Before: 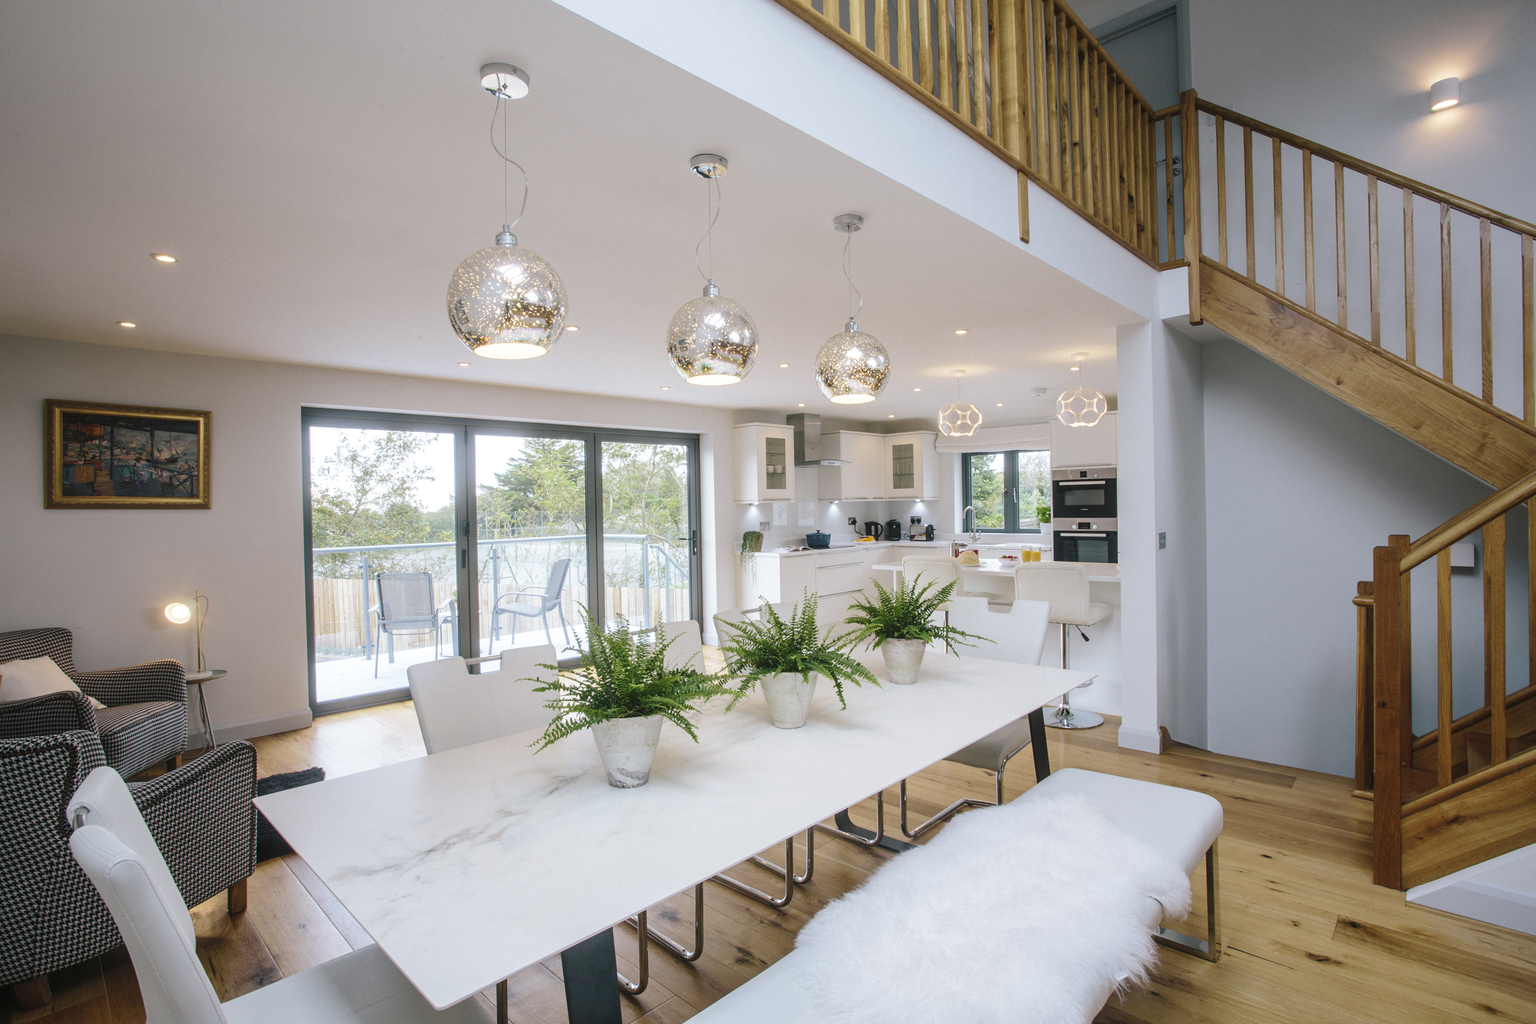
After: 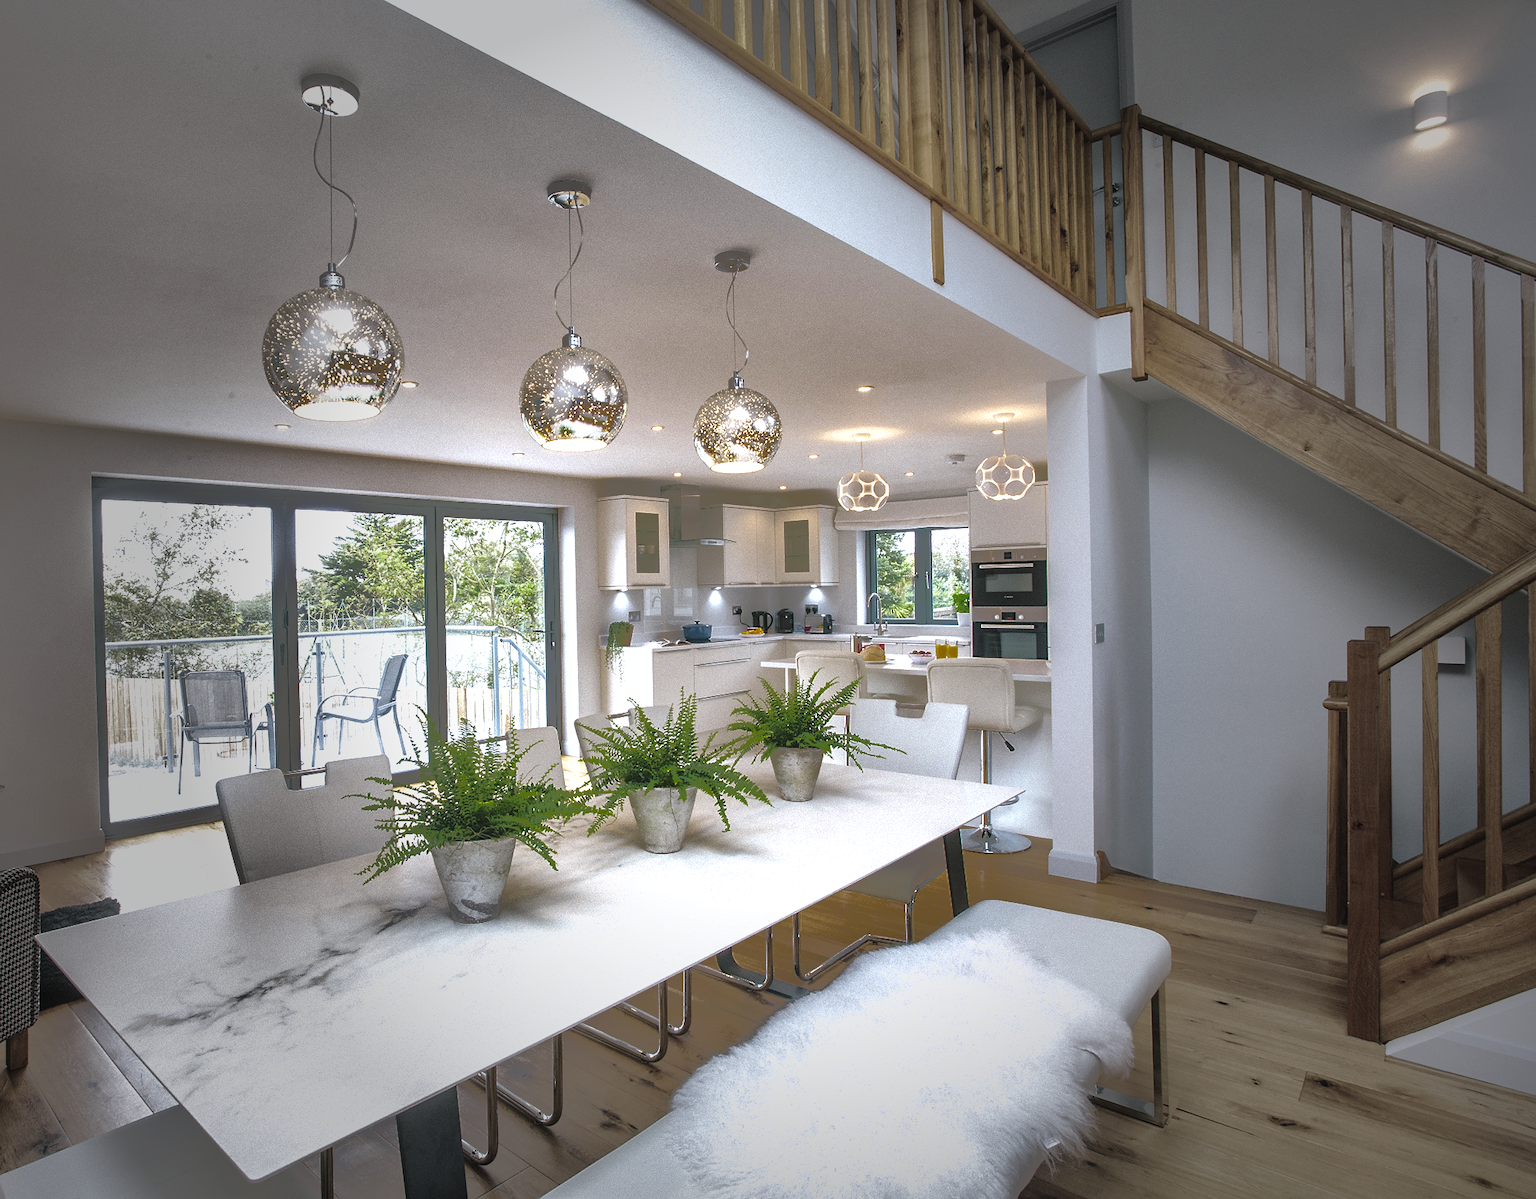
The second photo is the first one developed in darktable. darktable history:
crop and rotate: left 14.584%
sharpen: radius 1, threshold 1
shadows and highlights: shadows -19.91, highlights -73.15
white balance: emerald 1
exposure: black level correction 0, exposure 0.5 EV, compensate exposure bias true, compensate highlight preservation false
vignetting: fall-off start 40%, fall-off radius 40%
